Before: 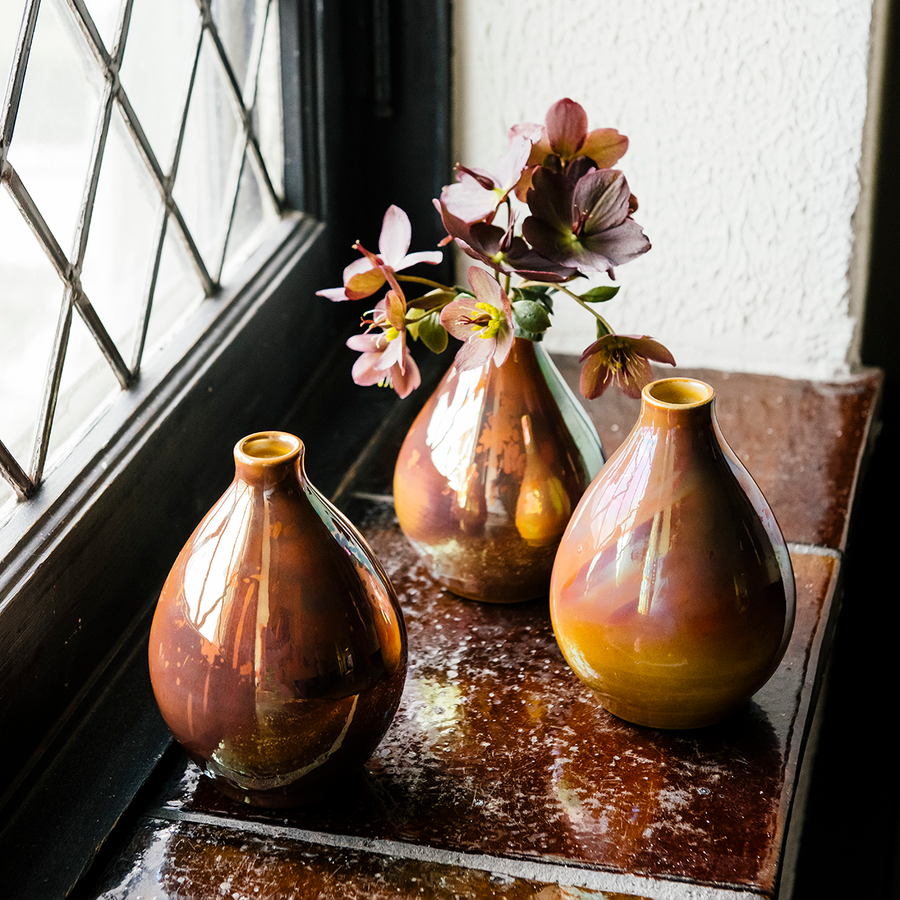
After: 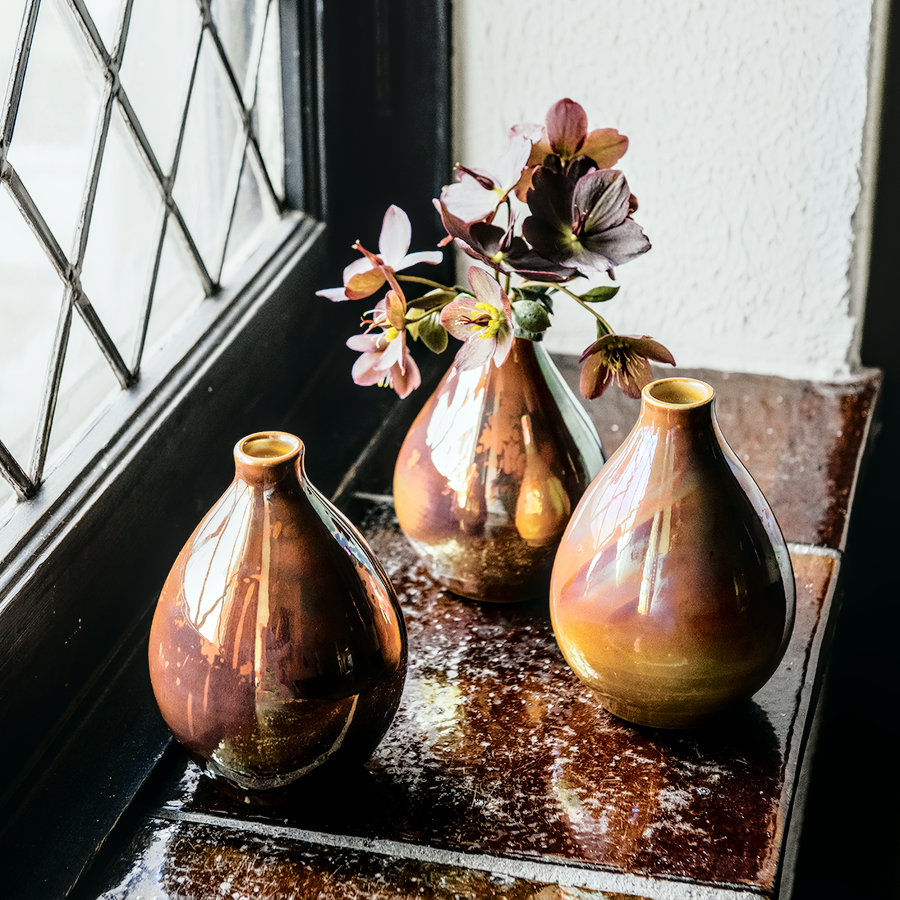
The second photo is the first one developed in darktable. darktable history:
local contrast: highlights 61%, detail 143%, midtone range 0.428
tone curve: curves: ch0 [(0, 0) (0.088, 0.042) (0.208, 0.176) (0.257, 0.267) (0.406, 0.483) (0.489, 0.556) (0.667, 0.73) (0.793, 0.851) (0.994, 0.974)]; ch1 [(0, 0) (0.161, 0.092) (0.35, 0.33) (0.392, 0.392) (0.457, 0.467) (0.505, 0.497) (0.537, 0.518) (0.553, 0.53) (0.58, 0.567) (0.739, 0.697) (1, 1)]; ch2 [(0, 0) (0.346, 0.362) (0.448, 0.419) (0.502, 0.499) (0.533, 0.517) (0.556, 0.533) (0.629, 0.619) (0.717, 0.678) (1, 1)], color space Lab, independent channels, preserve colors none
